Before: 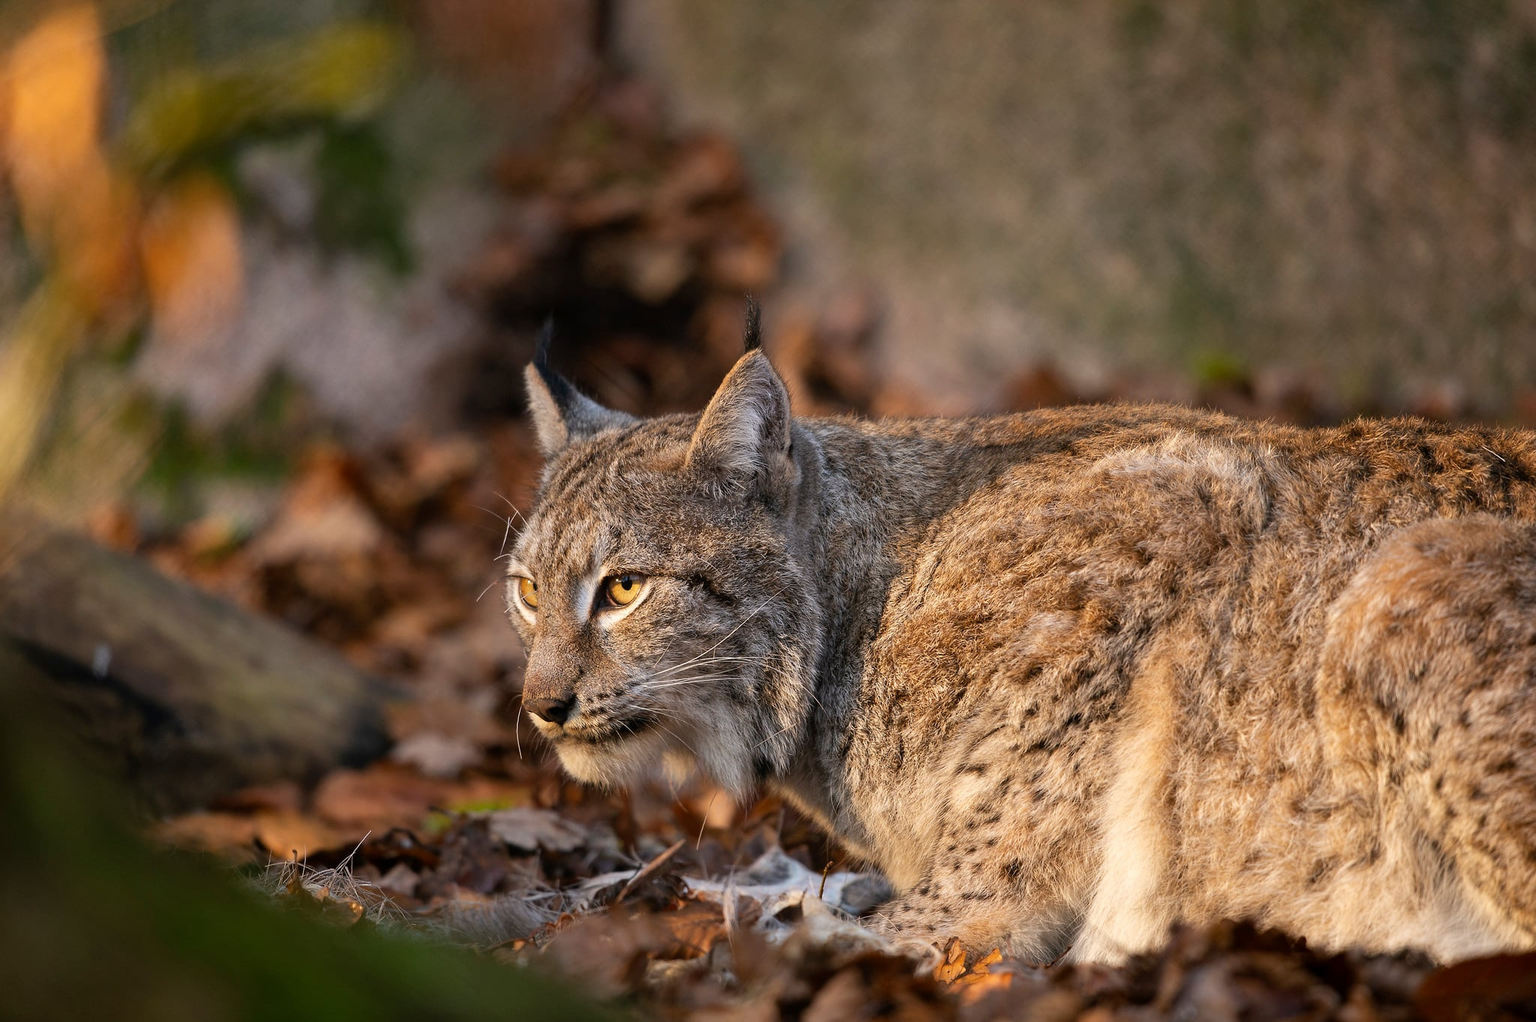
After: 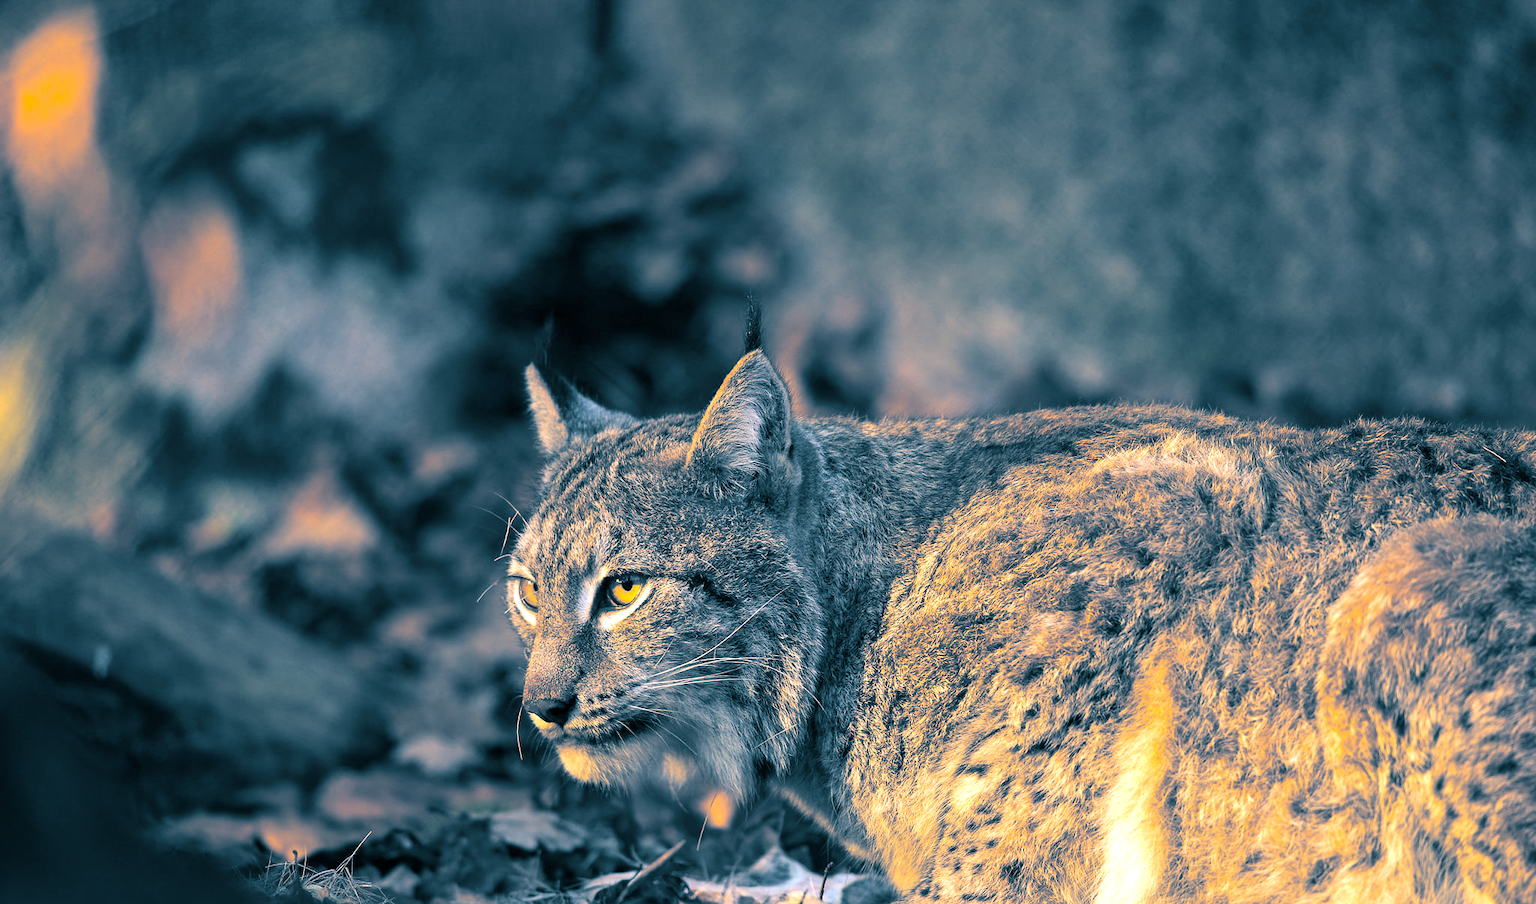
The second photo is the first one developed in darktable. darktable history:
crop and rotate: top 0%, bottom 11.49%
exposure: exposure 0.564 EV, compensate highlight preservation false
split-toning: shadows › hue 212.4°, balance -70
color balance rgb: linear chroma grading › global chroma 15%, perceptual saturation grading › global saturation 30%
